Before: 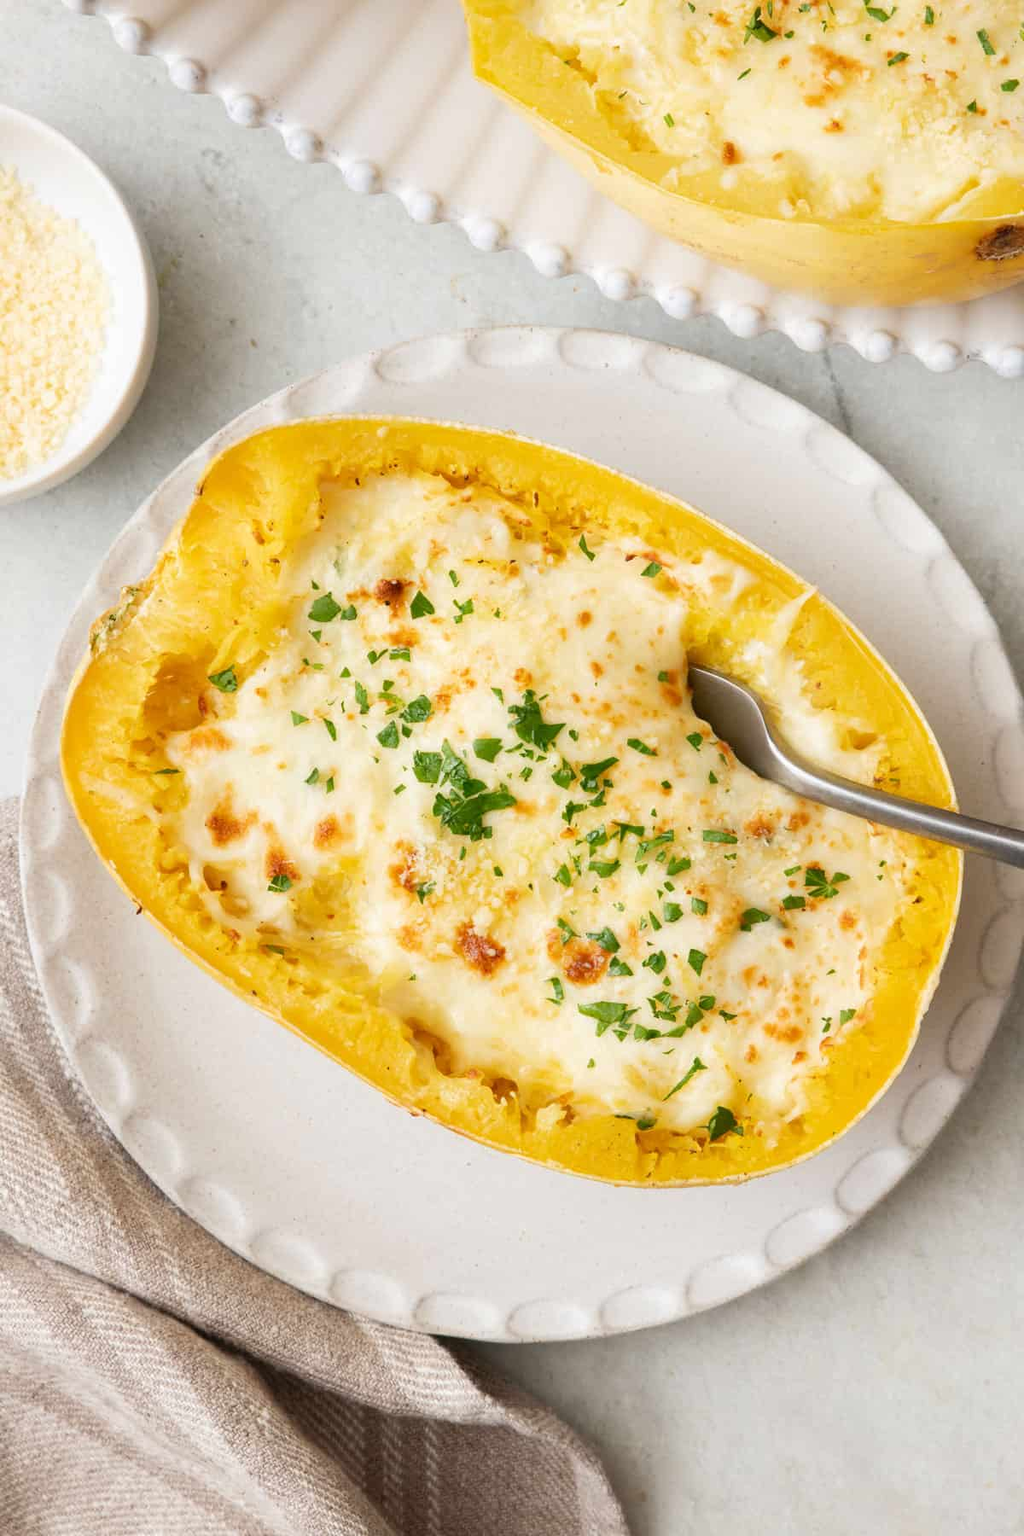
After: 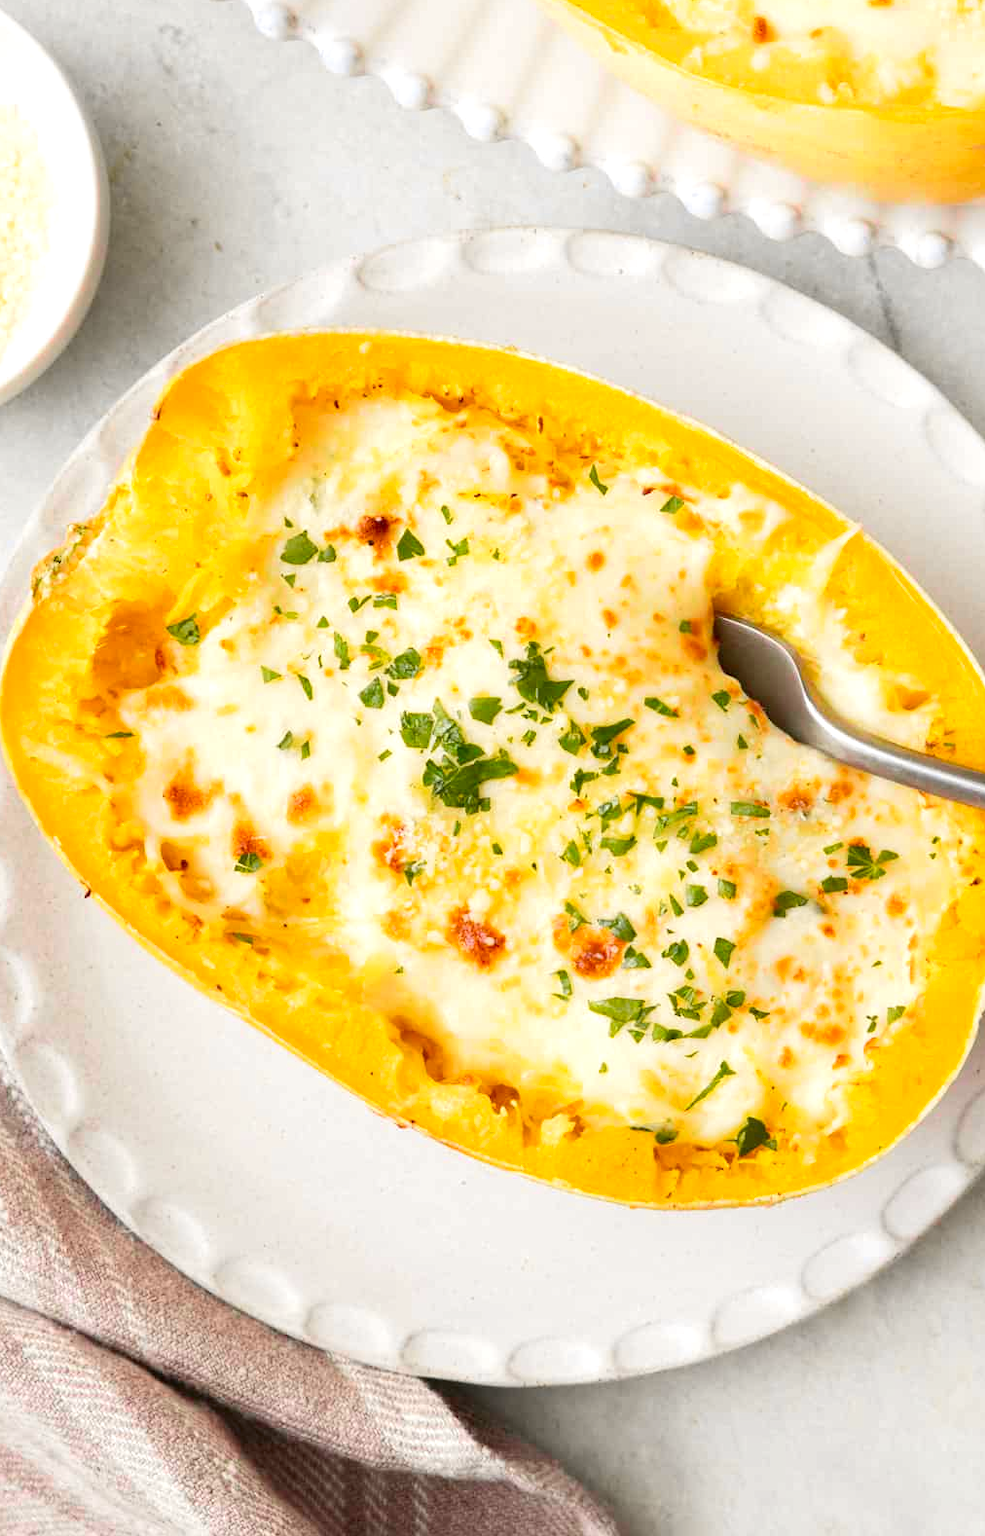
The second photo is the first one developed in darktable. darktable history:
crop: left 6.116%, top 8.333%, right 9.524%, bottom 3.984%
exposure: black level correction 0, exposure 0.399 EV, compensate highlight preservation false
tone curve: curves: ch0 [(0, 0) (0.087, 0.054) (0.281, 0.245) (0.532, 0.514) (0.835, 0.818) (0.994, 0.955)]; ch1 [(0, 0) (0.27, 0.195) (0.406, 0.435) (0.452, 0.474) (0.495, 0.5) (0.514, 0.508) (0.537, 0.556) (0.654, 0.689) (1, 1)]; ch2 [(0, 0) (0.269, 0.299) (0.459, 0.441) (0.498, 0.499) (0.523, 0.52) (0.551, 0.549) (0.633, 0.625) (0.659, 0.681) (0.718, 0.764) (1, 1)], color space Lab, independent channels, preserve colors none
